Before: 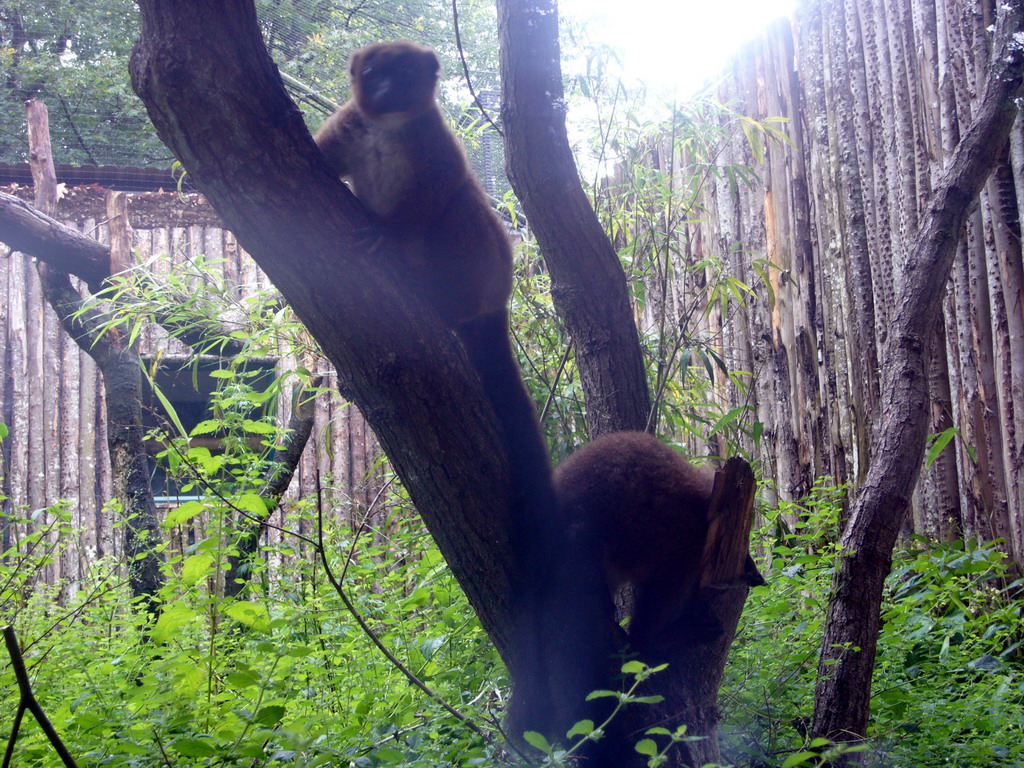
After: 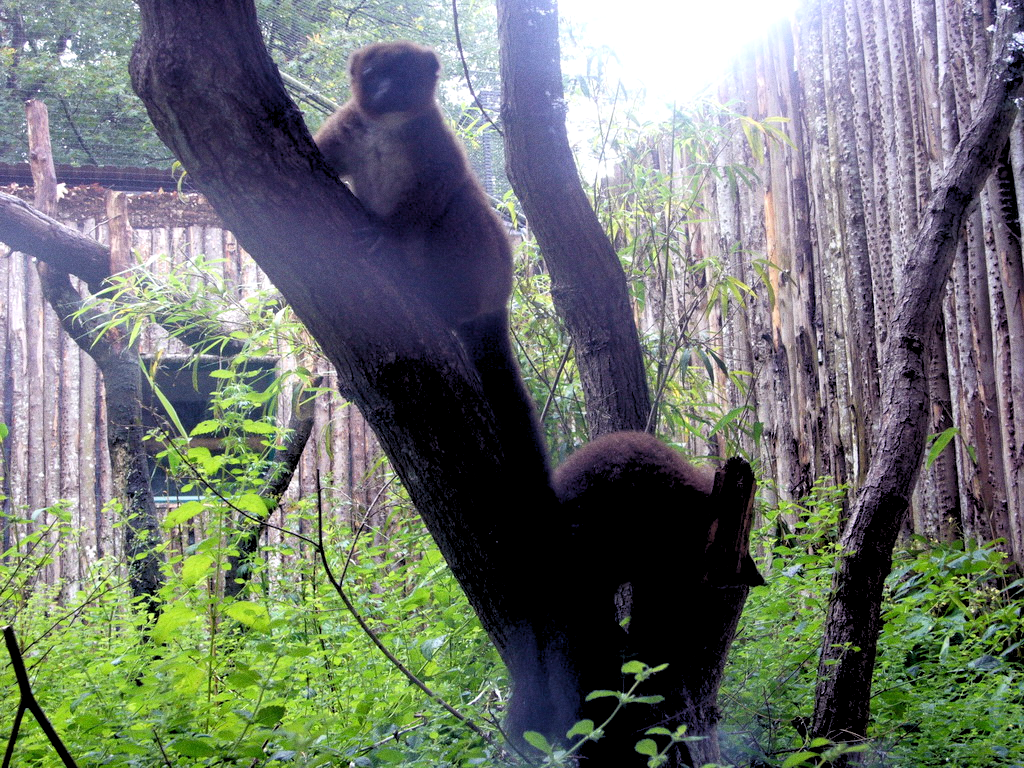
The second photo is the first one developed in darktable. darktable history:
grain: coarseness 0.09 ISO
base curve: preserve colors none
rgb levels: levels [[0.013, 0.434, 0.89], [0, 0.5, 1], [0, 0.5, 1]]
